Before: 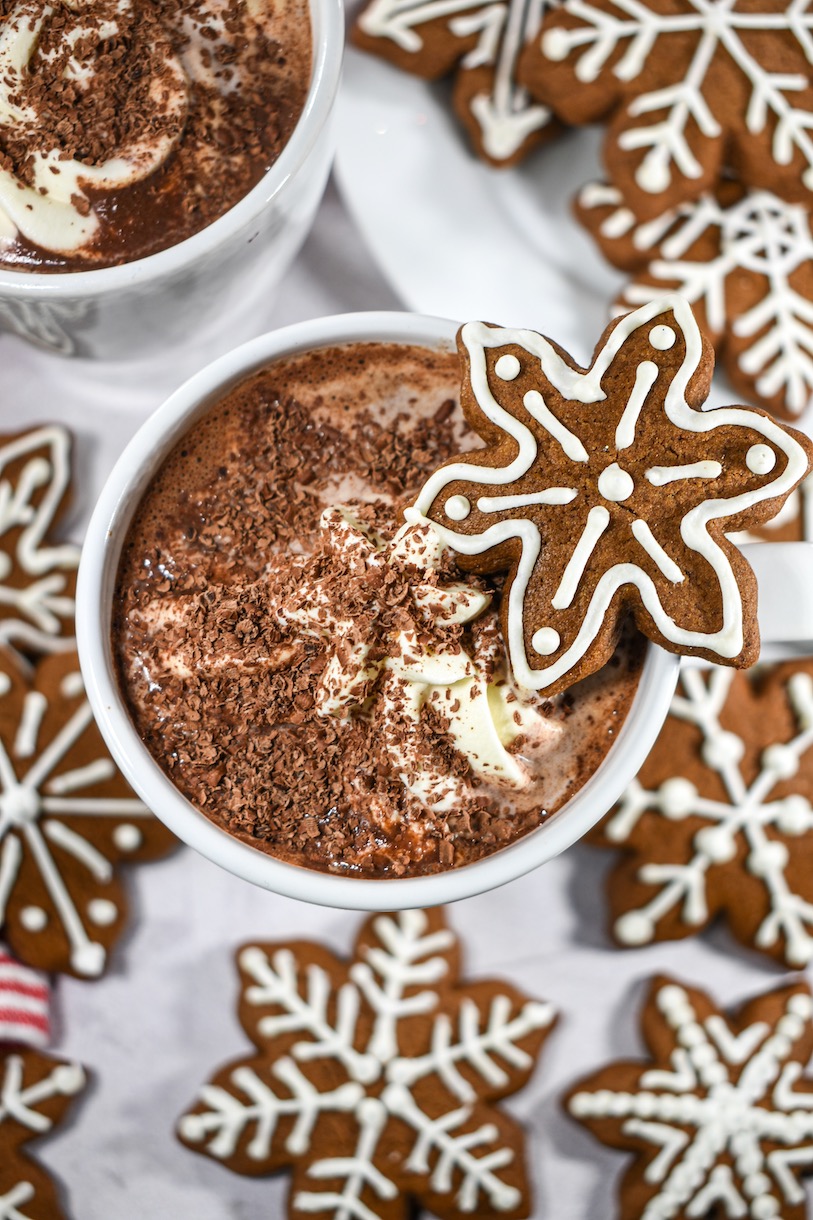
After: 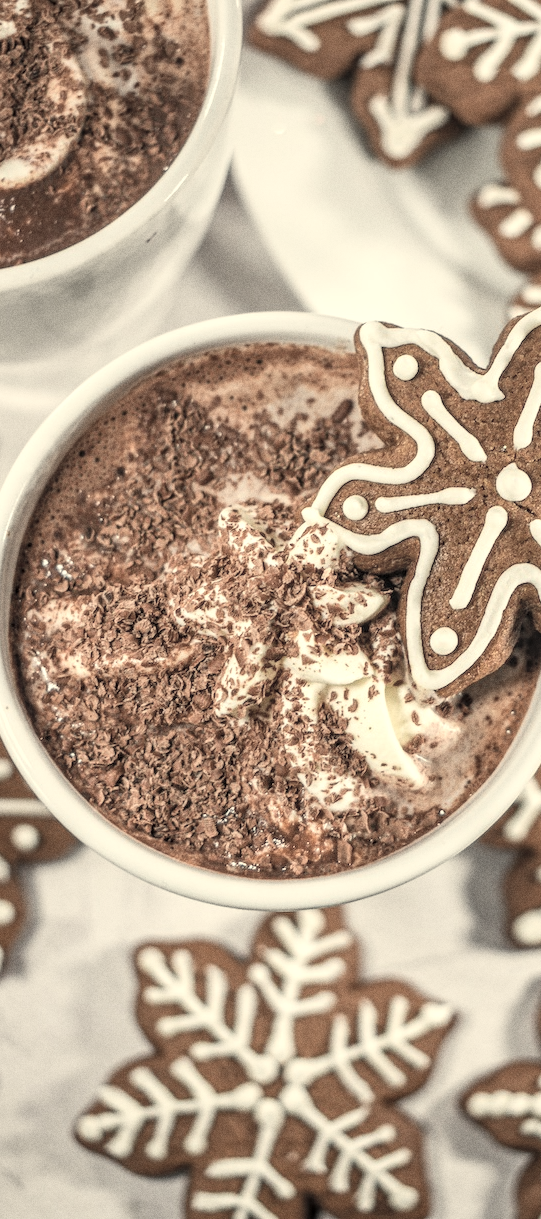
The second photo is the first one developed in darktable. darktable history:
contrast brightness saturation: brightness 0.18, saturation -0.5
white balance: red 1.08, blue 0.791
local contrast: on, module defaults
grain: coarseness 0.09 ISO
crop and rotate: left 12.648%, right 20.685%
